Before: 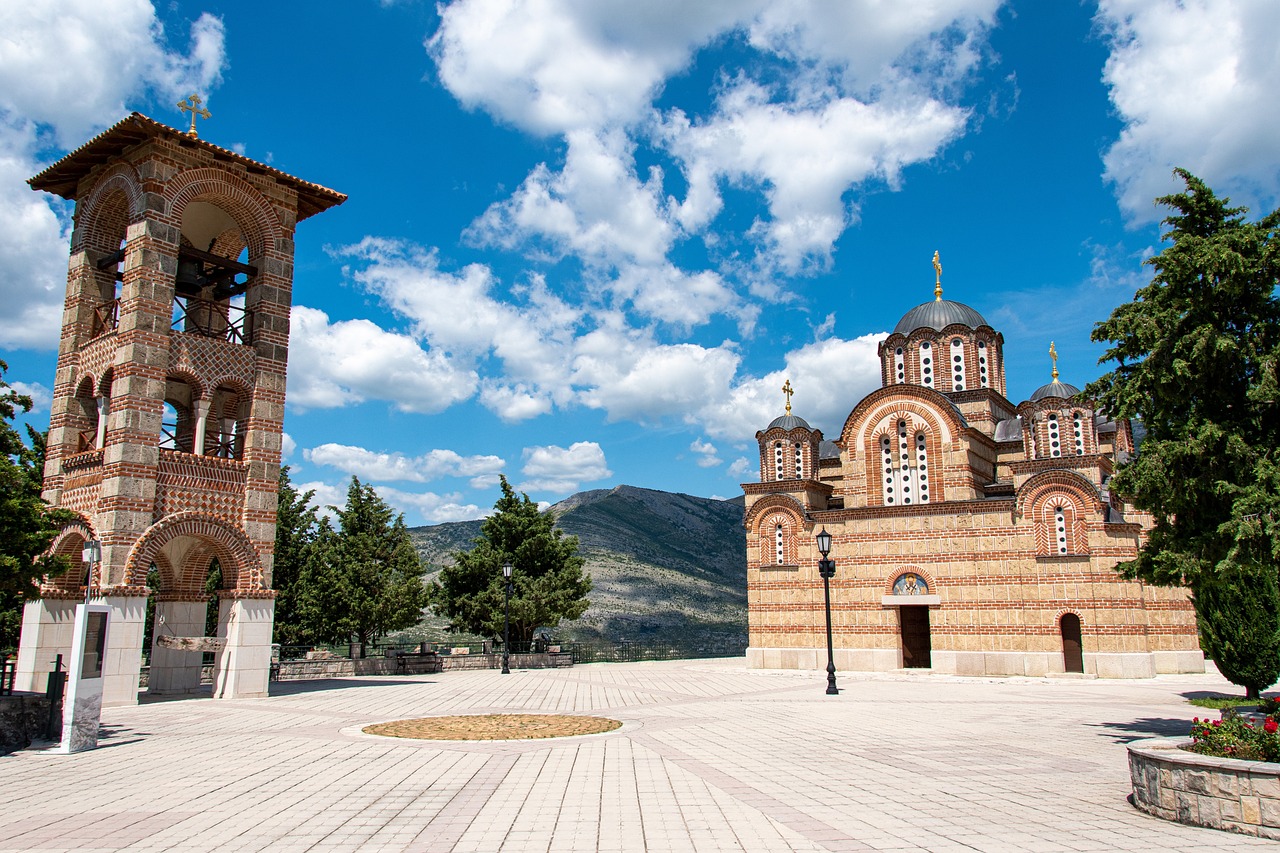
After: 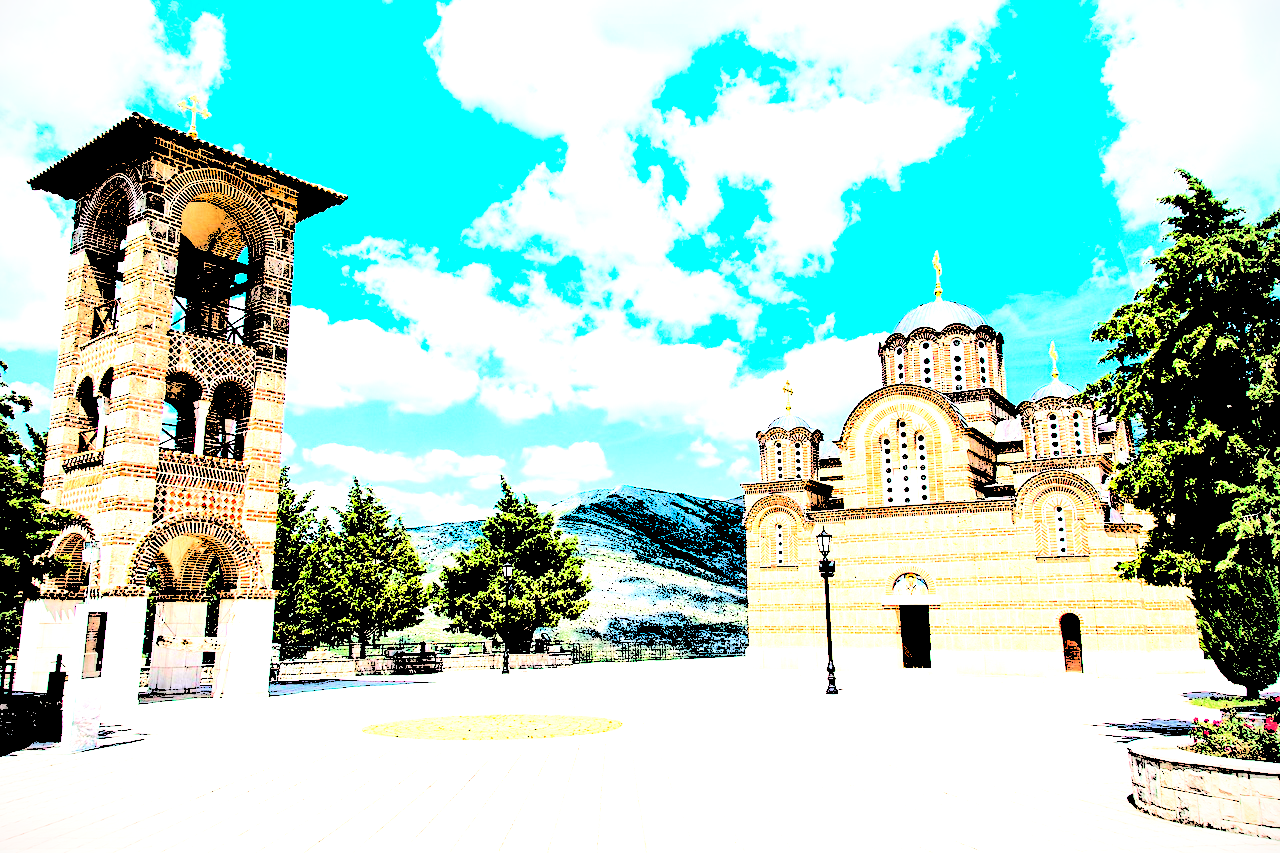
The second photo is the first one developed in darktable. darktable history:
levels: levels [0.246, 0.256, 0.506]
base curve: curves: ch0 [(0, 0) (0.032, 0.025) (0.121, 0.166) (0.206, 0.329) (0.605, 0.79) (1, 1)], preserve colors none
shadows and highlights: shadows 36.92, highlights -27.31, soften with gaussian
vignetting: brightness -0.291, unbound false
